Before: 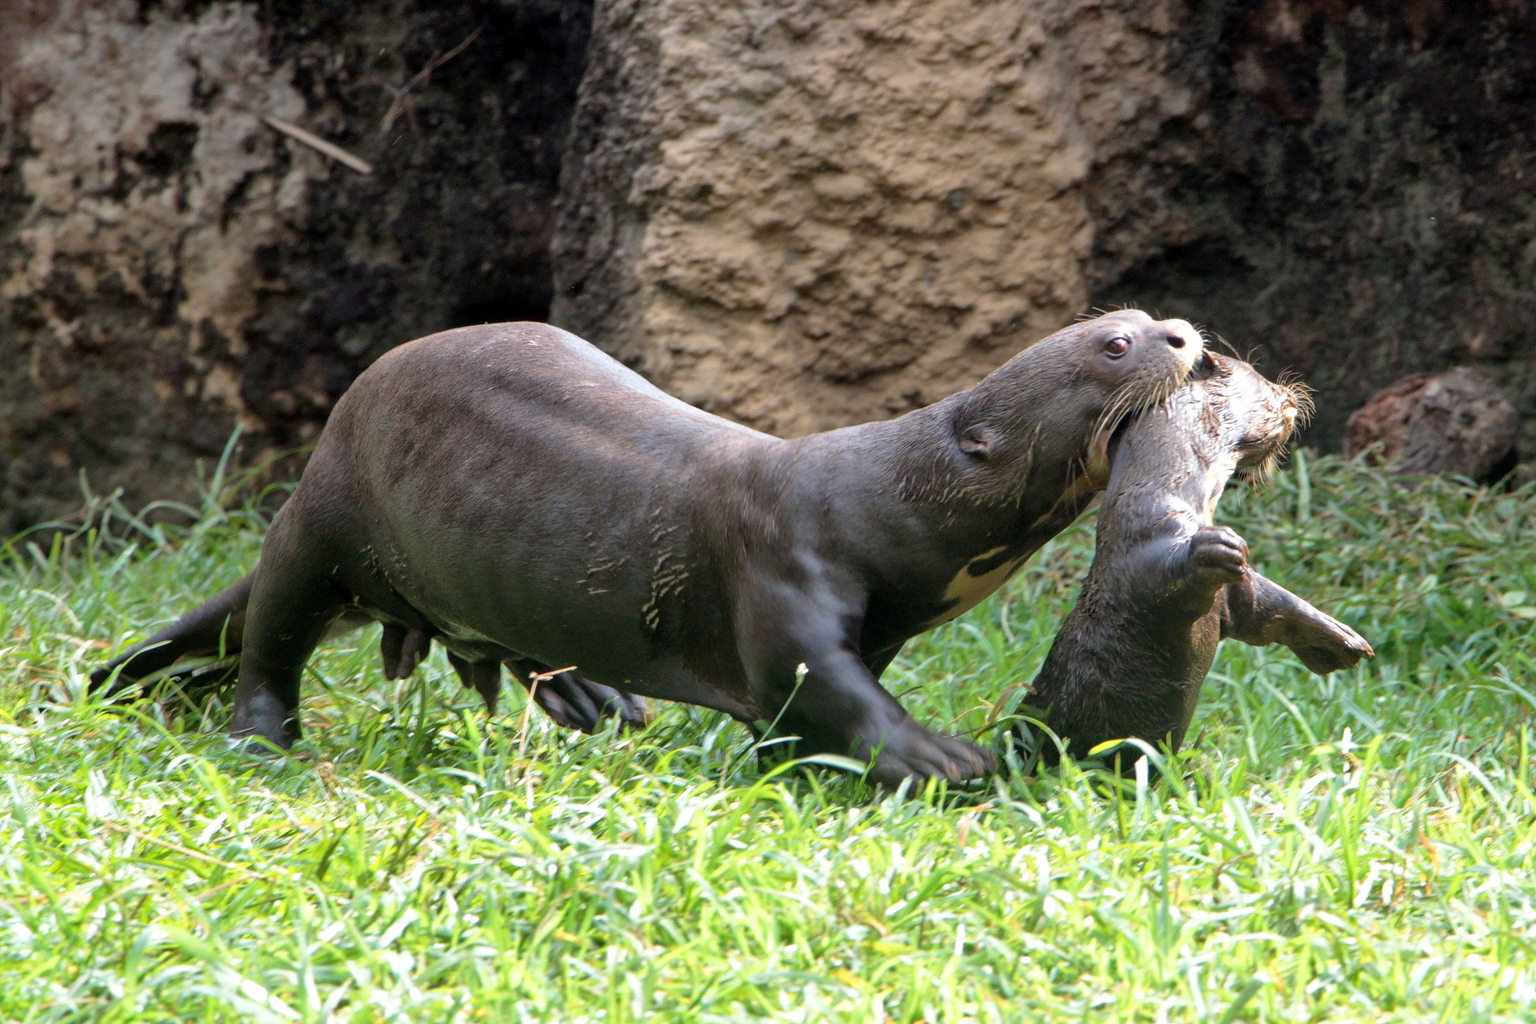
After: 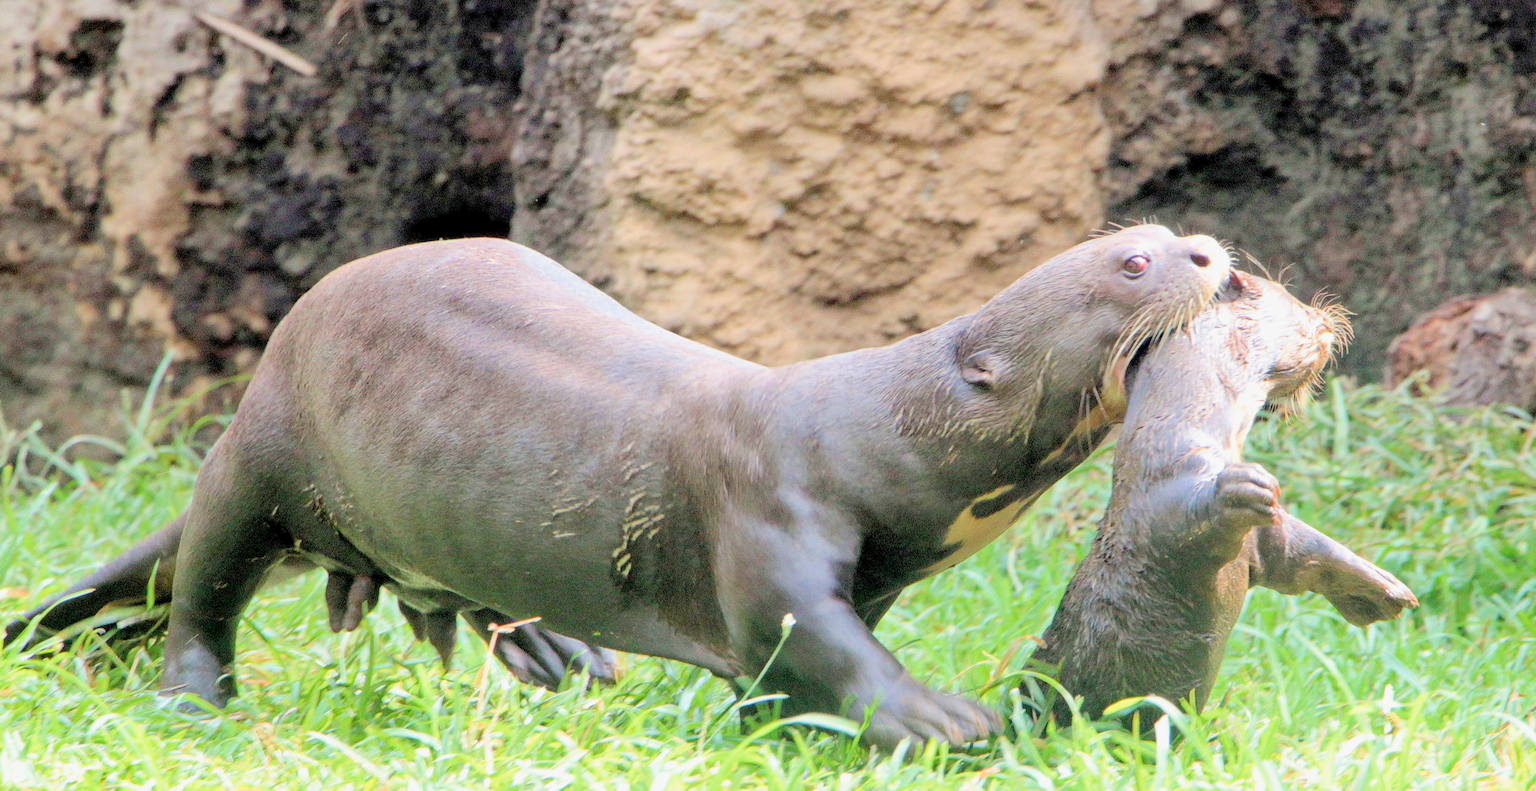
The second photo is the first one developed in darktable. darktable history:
tone equalizer: on, module defaults
crop: left 5.596%, top 10.314%, right 3.534%, bottom 19.395%
filmic rgb: middle gray luminance 3.44%, black relative exposure -5.92 EV, white relative exposure 6.33 EV, threshold 6 EV, dynamic range scaling 22.4%, target black luminance 0%, hardness 2.33, latitude 45.85%, contrast 0.78, highlights saturation mix 100%, shadows ↔ highlights balance 0.033%, add noise in highlights 0, preserve chrominance max RGB, color science v3 (2019), use custom middle-gray values true, iterations of high-quality reconstruction 0, contrast in highlights soft, enable highlight reconstruction true
